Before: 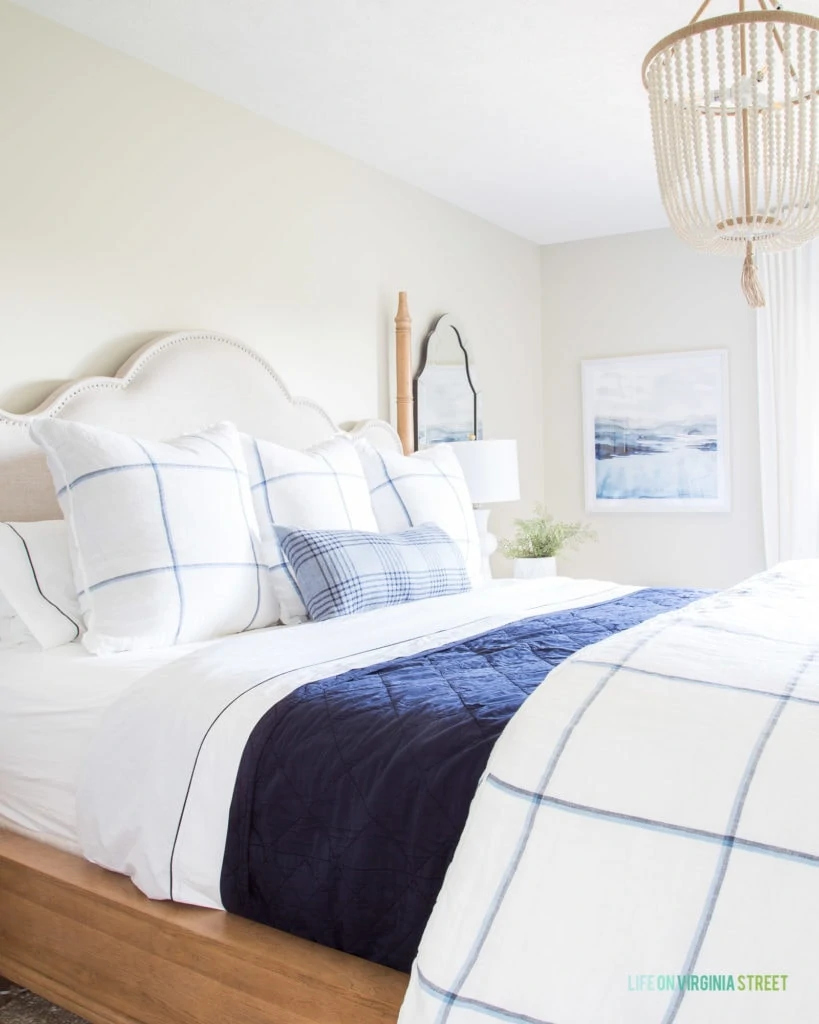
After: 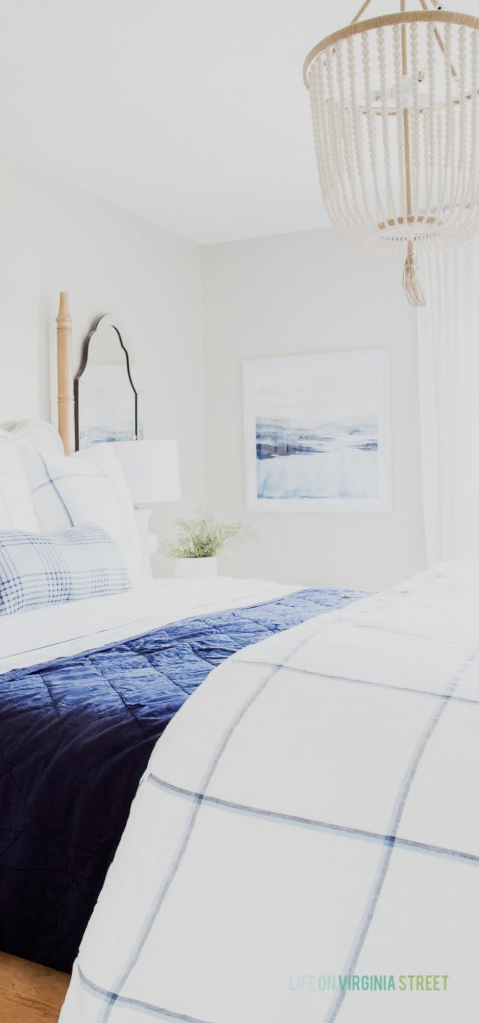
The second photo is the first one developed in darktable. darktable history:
crop: left 41.402%
sigmoid: contrast 1.6, skew -0.2, preserve hue 0%, red attenuation 0.1, red rotation 0.035, green attenuation 0.1, green rotation -0.017, blue attenuation 0.15, blue rotation -0.052, base primaries Rec2020
